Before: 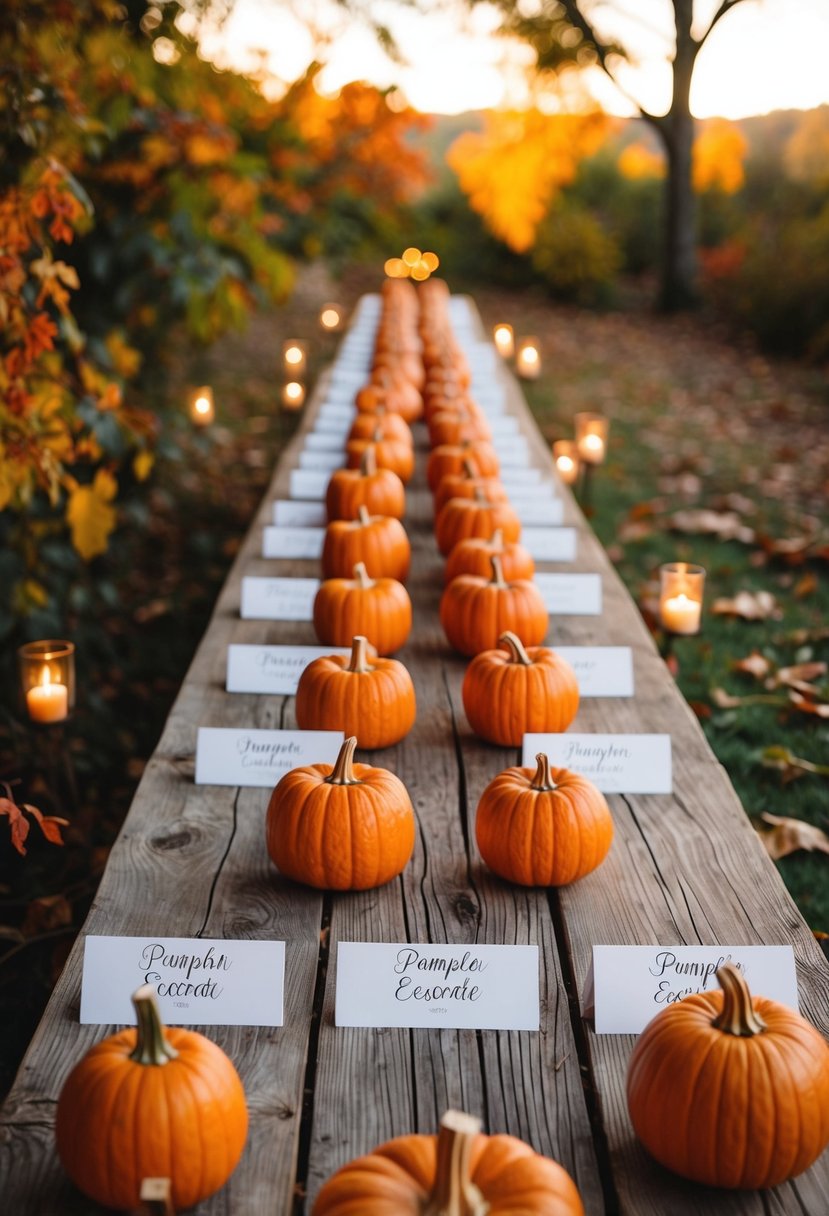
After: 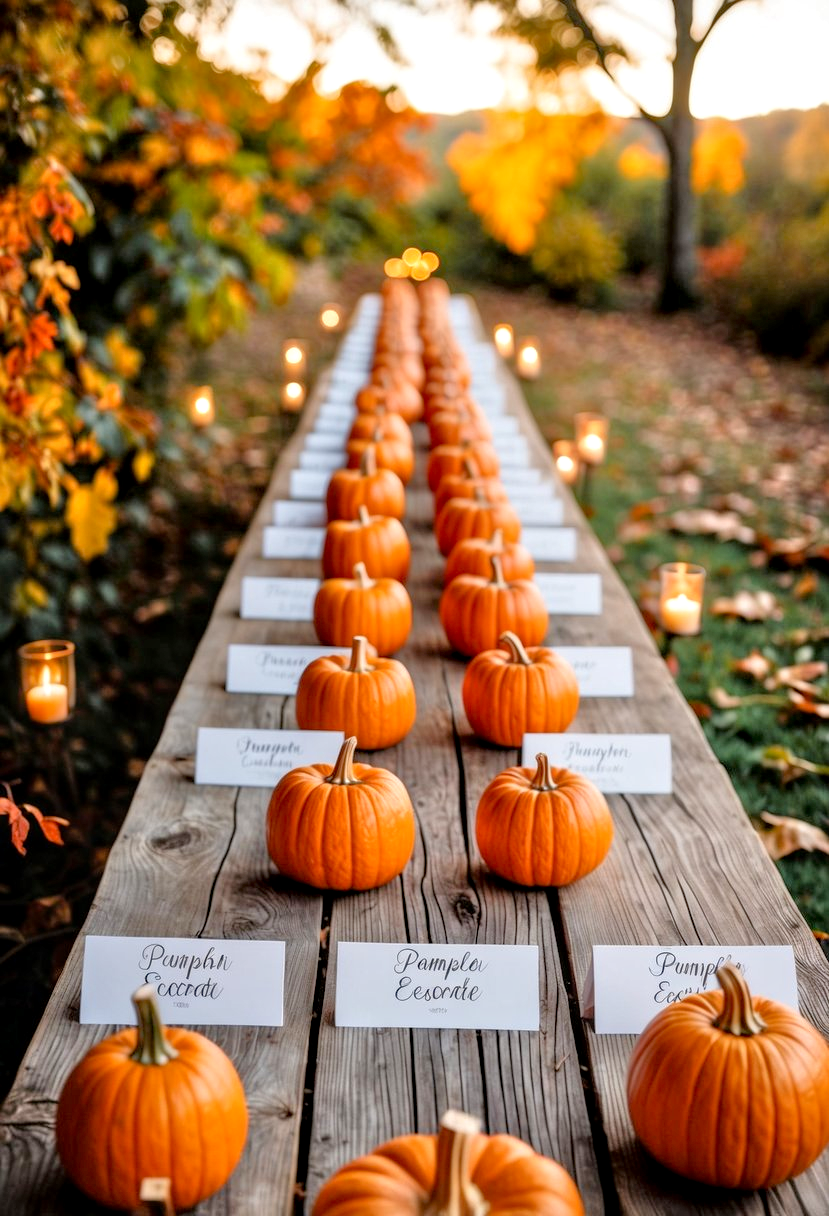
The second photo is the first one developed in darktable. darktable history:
local contrast: on, module defaults
tone equalizer: -7 EV 0.15 EV, -6 EV 0.6 EV, -5 EV 1.15 EV, -4 EV 1.33 EV, -3 EV 1.15 EV, -2 EV 0.6 EV, -1 EV 0.15 EV, mask exposure compensation -0.5 EV
exposure: black level correction 0.005, exposure 0.014 EV, compensate highlight preservation false
